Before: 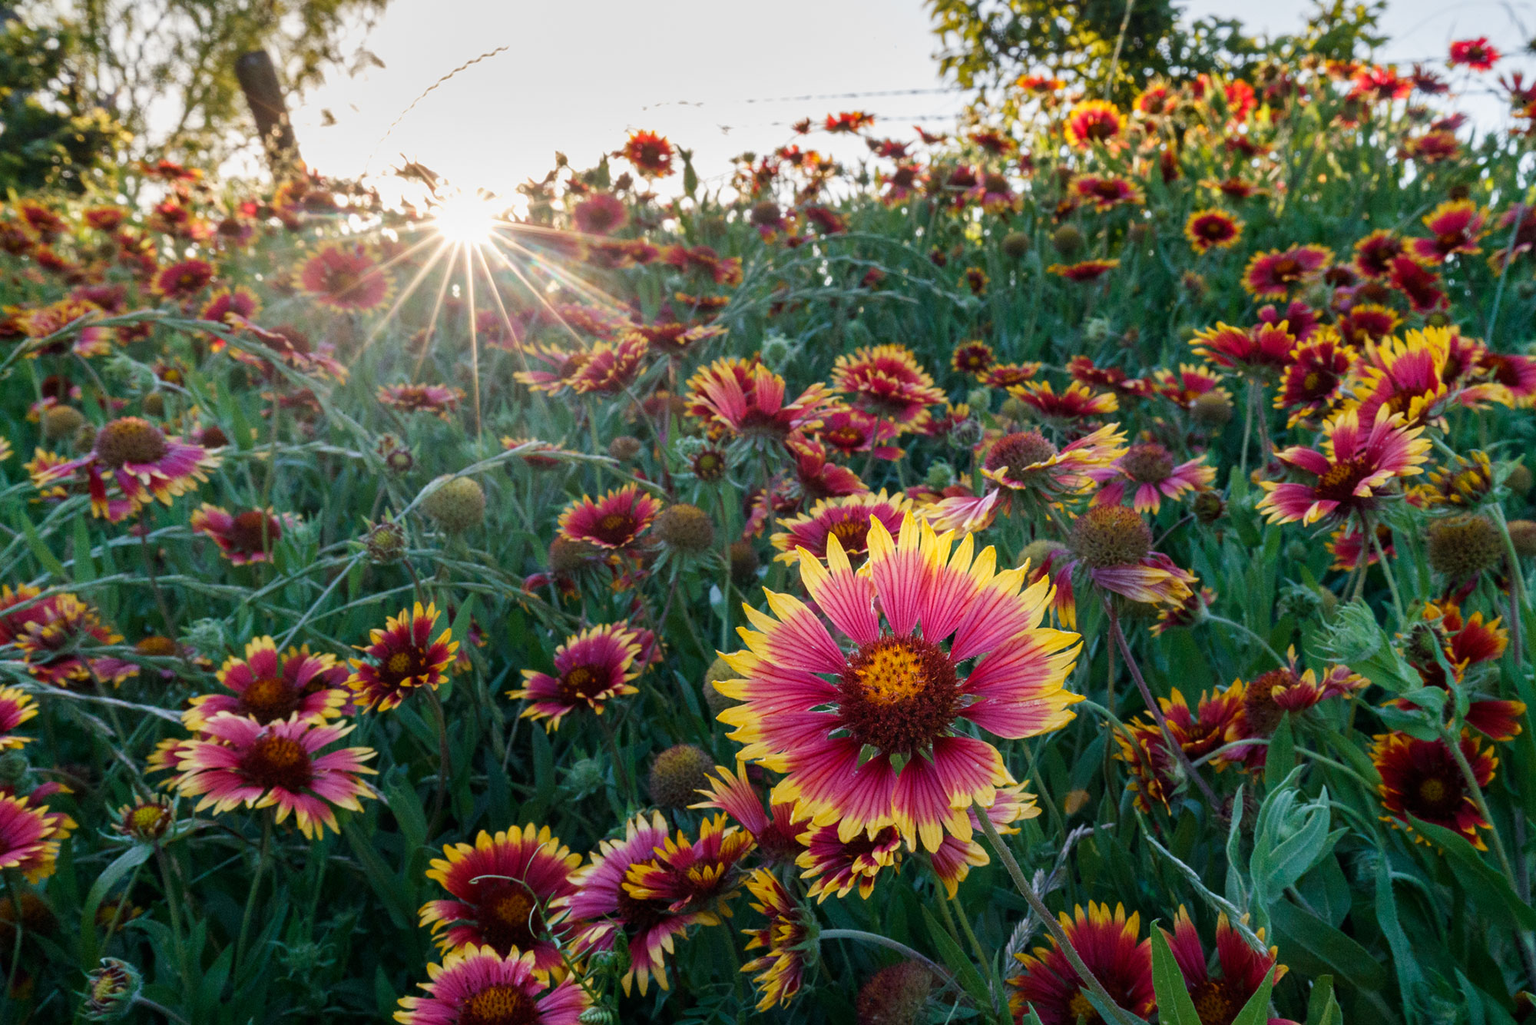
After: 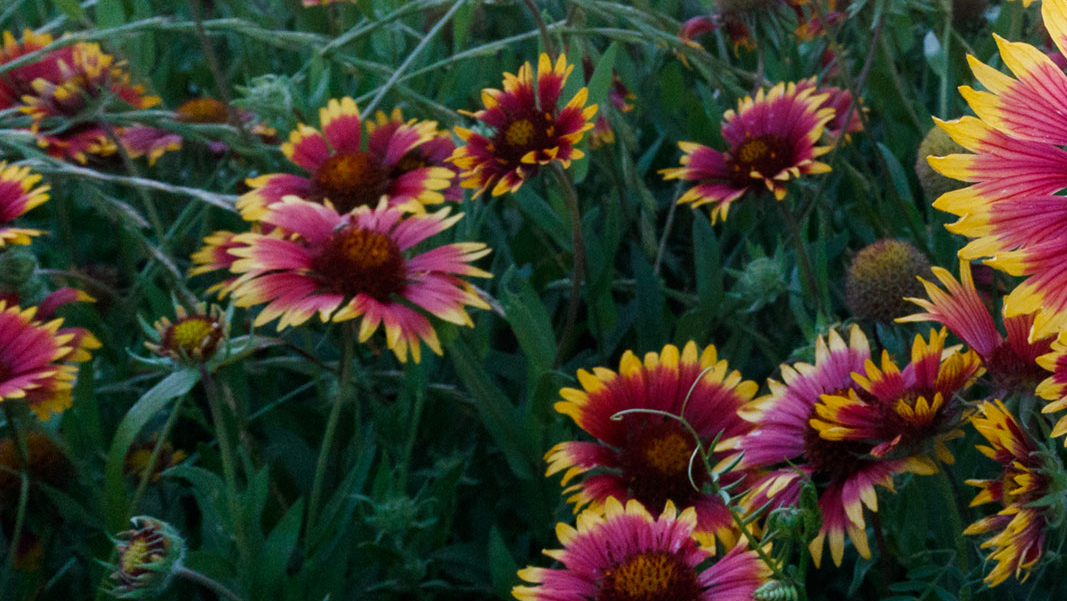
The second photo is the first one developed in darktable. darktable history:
tone equalizer: on, module defaults
crop and rotate: top 54.778%, right 46.61%, bottom 0.159%
